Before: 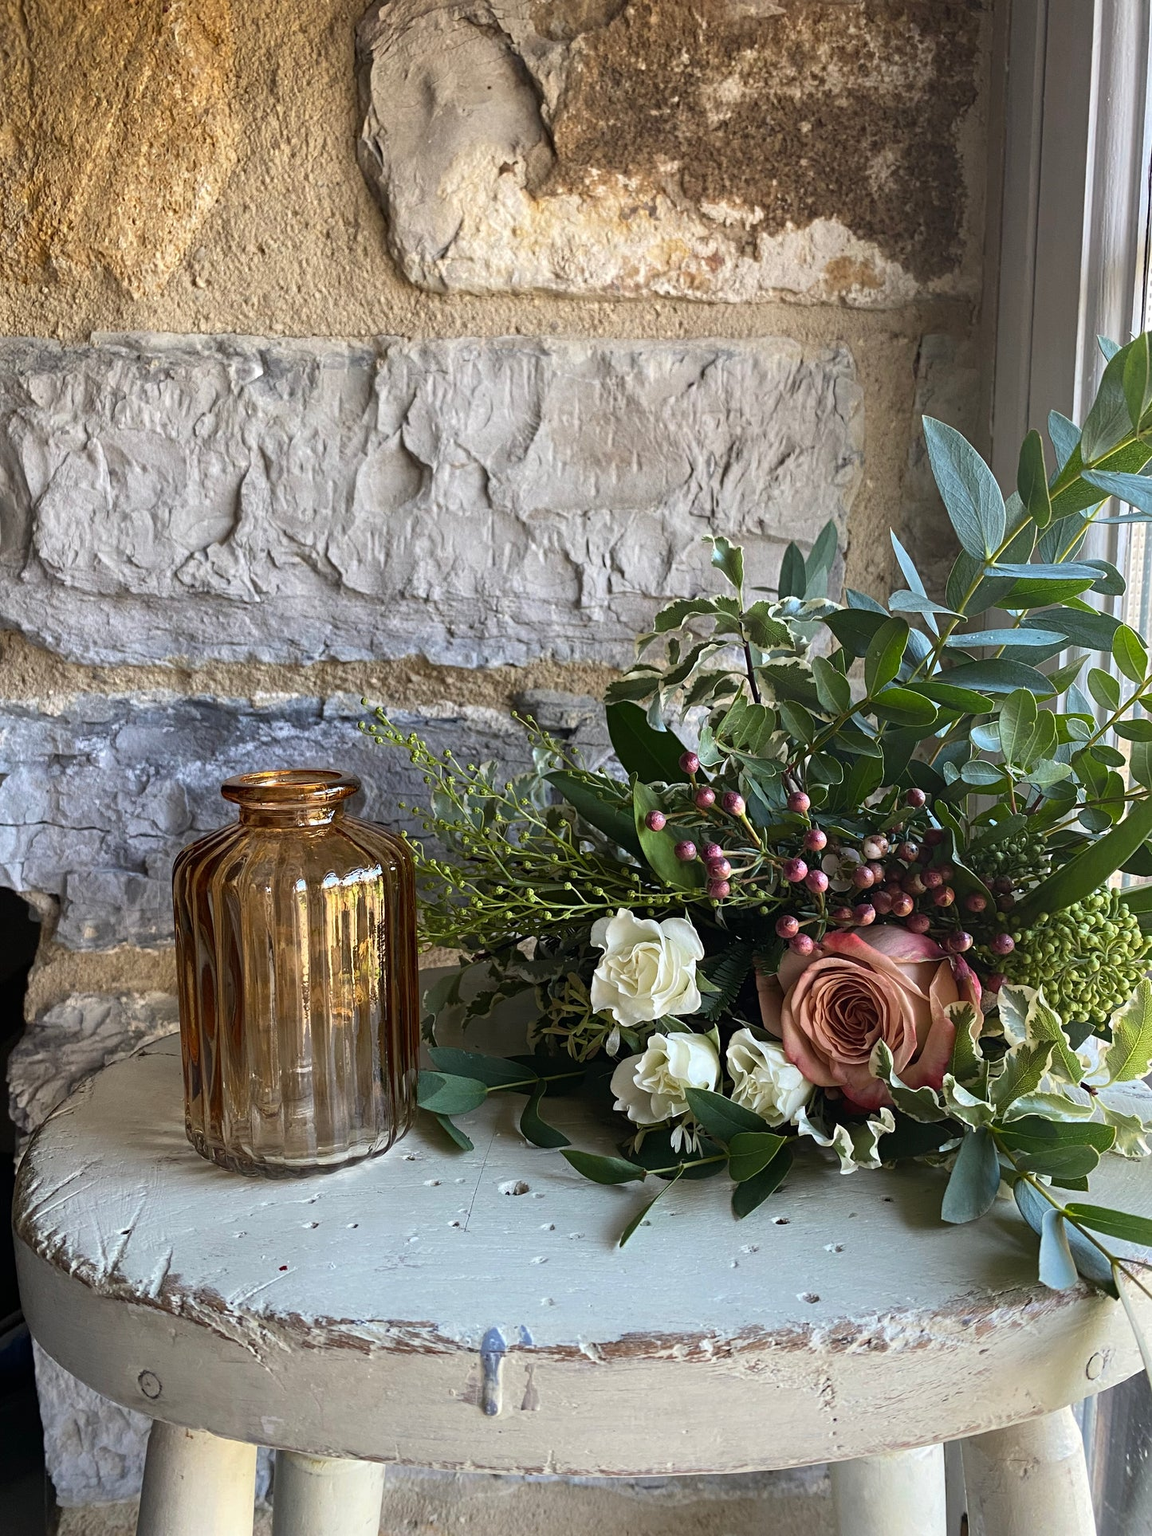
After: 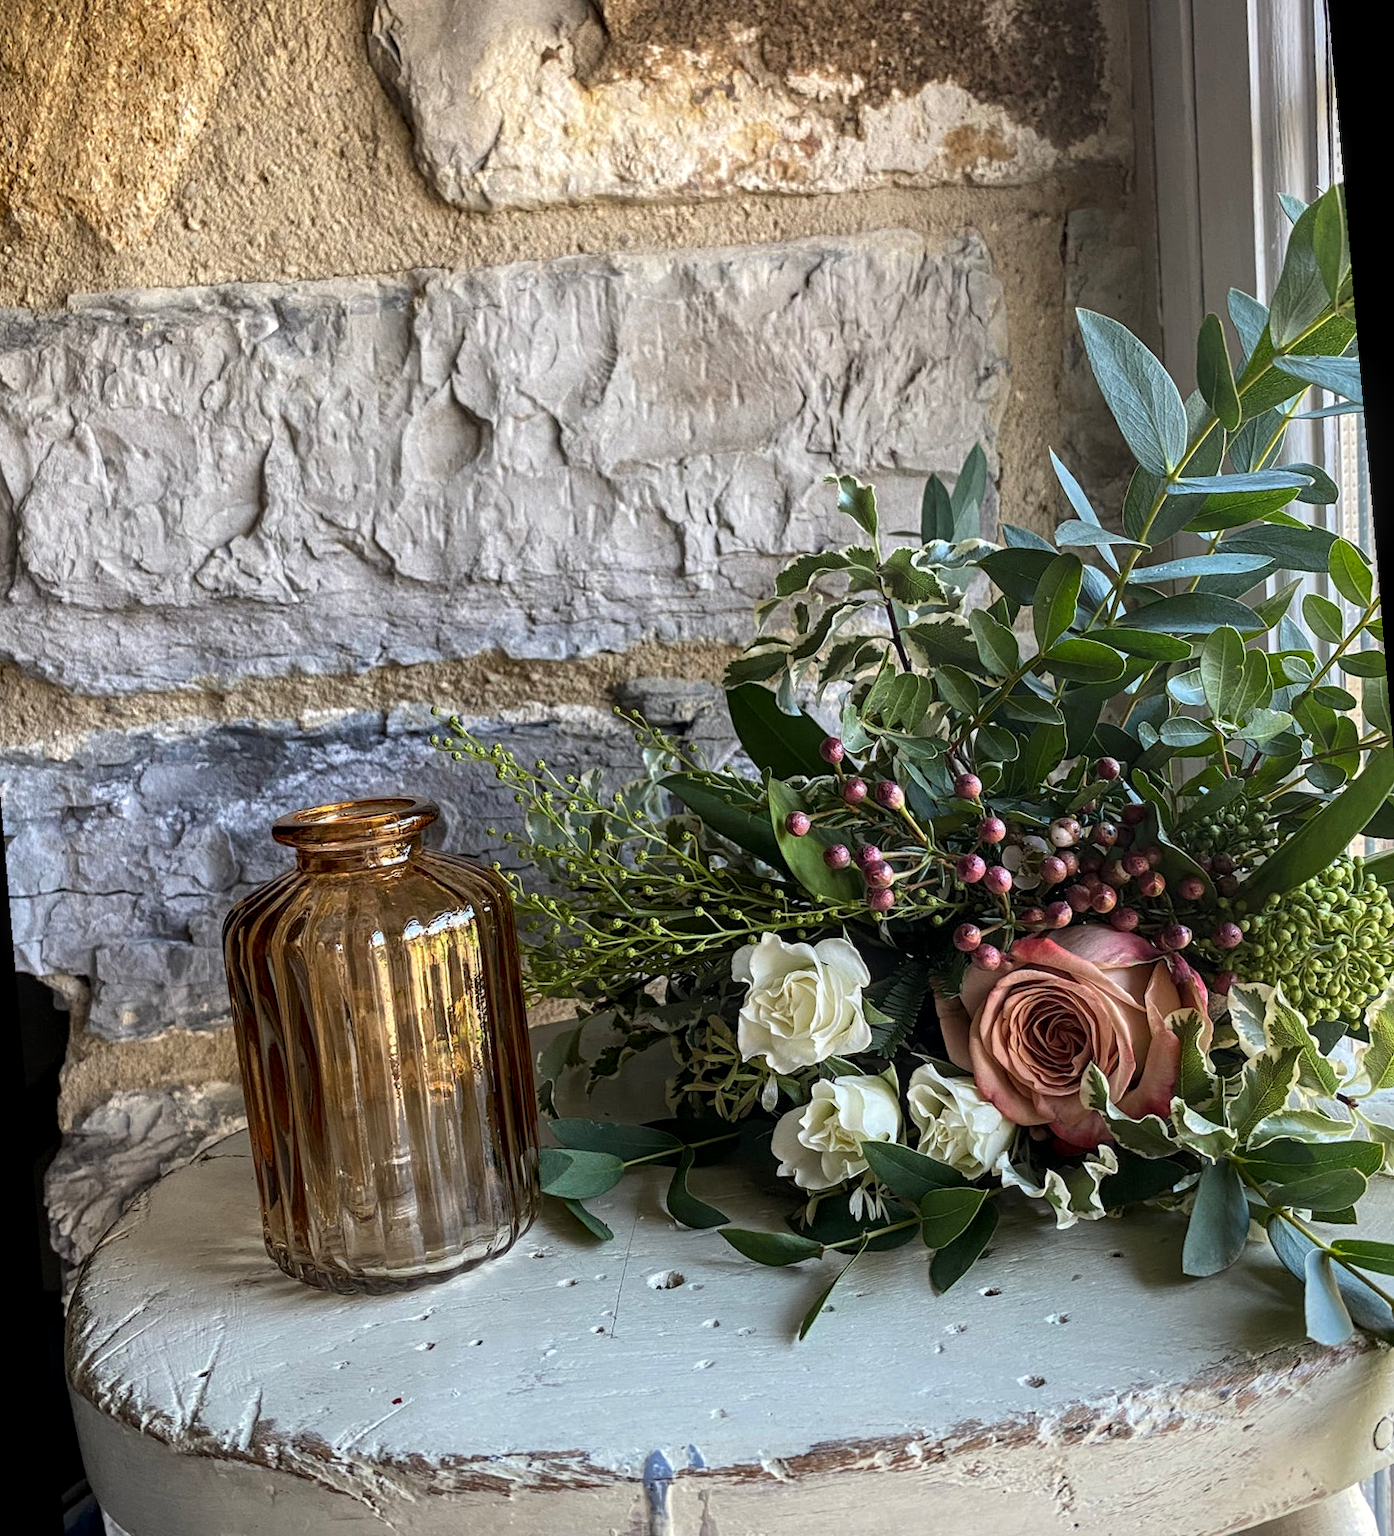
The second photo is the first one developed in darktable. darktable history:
rotate and perspective: rotation -5°, crop left 0.05, crop right 0.952, crop top 0.11, crop bottom 0.89
local contrast: detail 130%
